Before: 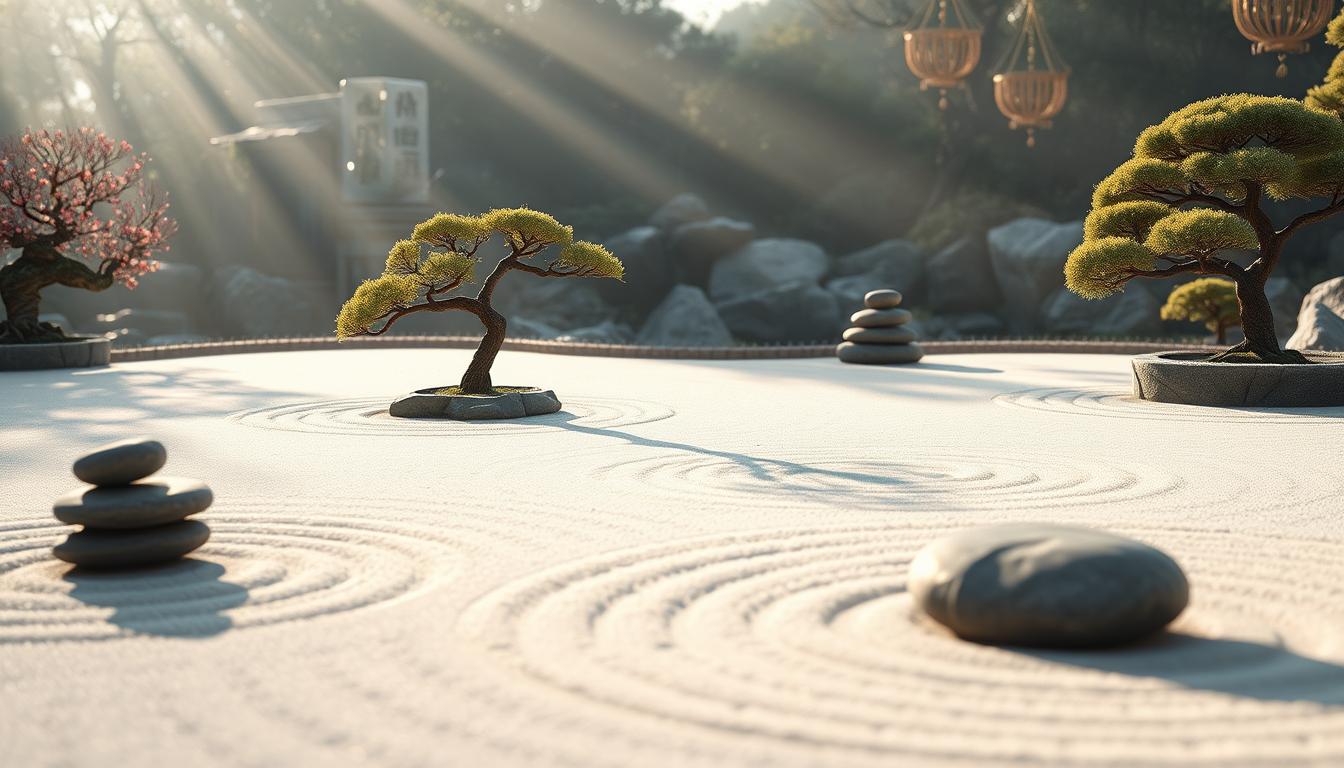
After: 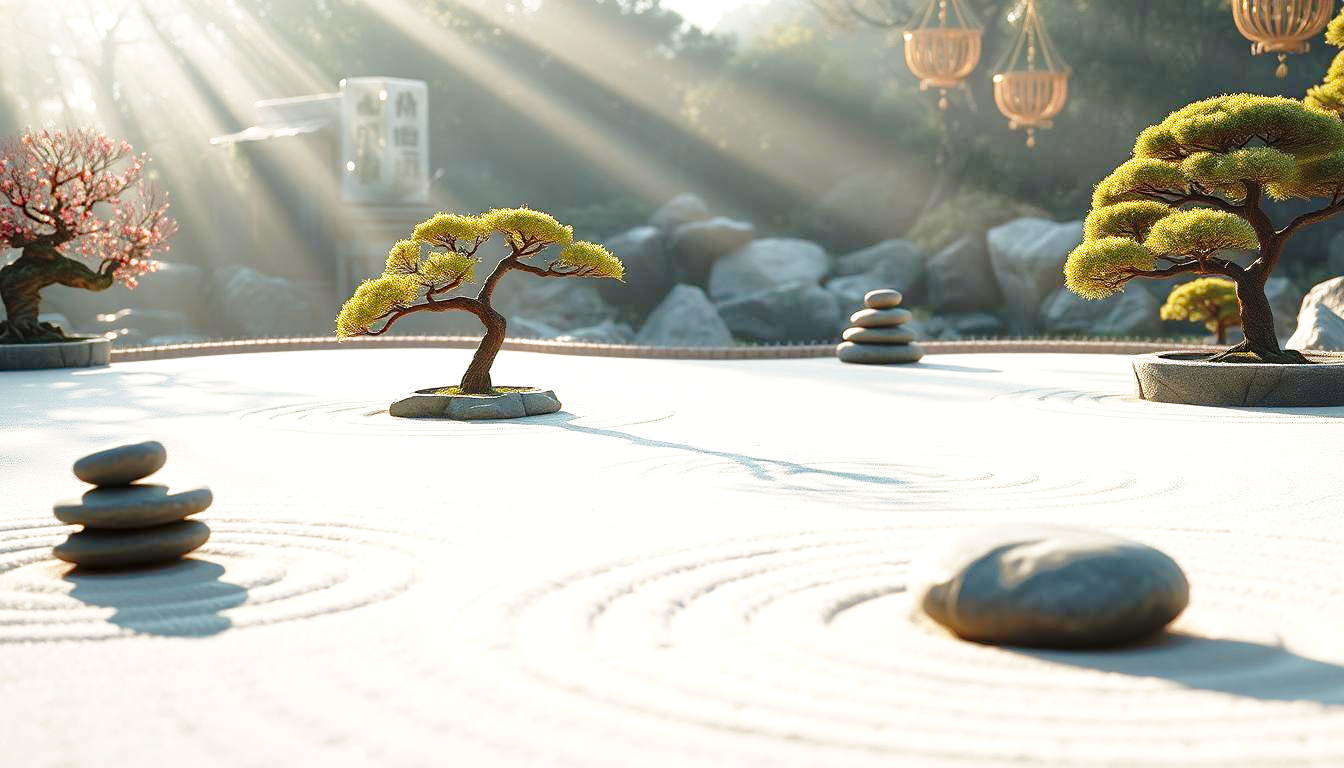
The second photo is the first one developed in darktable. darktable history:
base curve: curves: ch0 [(0, 0) (0.028, 0.03) (0.105, 0.232) (0.387, 0.748) (0.754, 0.968) (1, 1)], fusion 1, exposure shift 0.576, preserve colors none
tone equalizer: on, module defaults
shadows and highlights: on, module defaults
